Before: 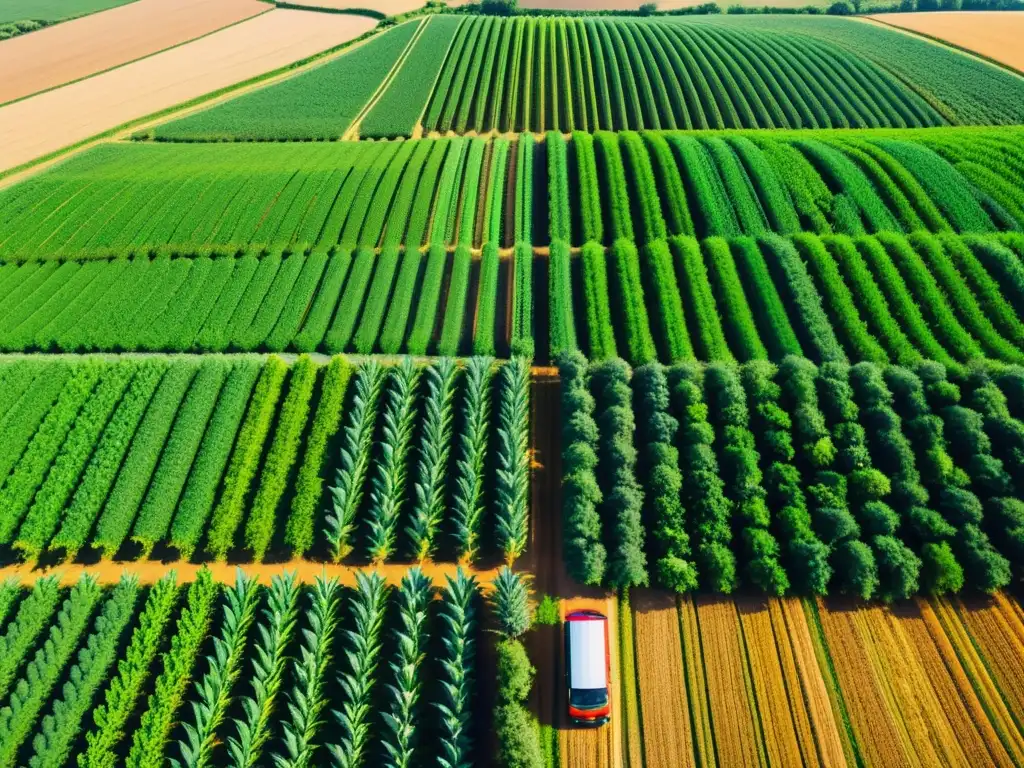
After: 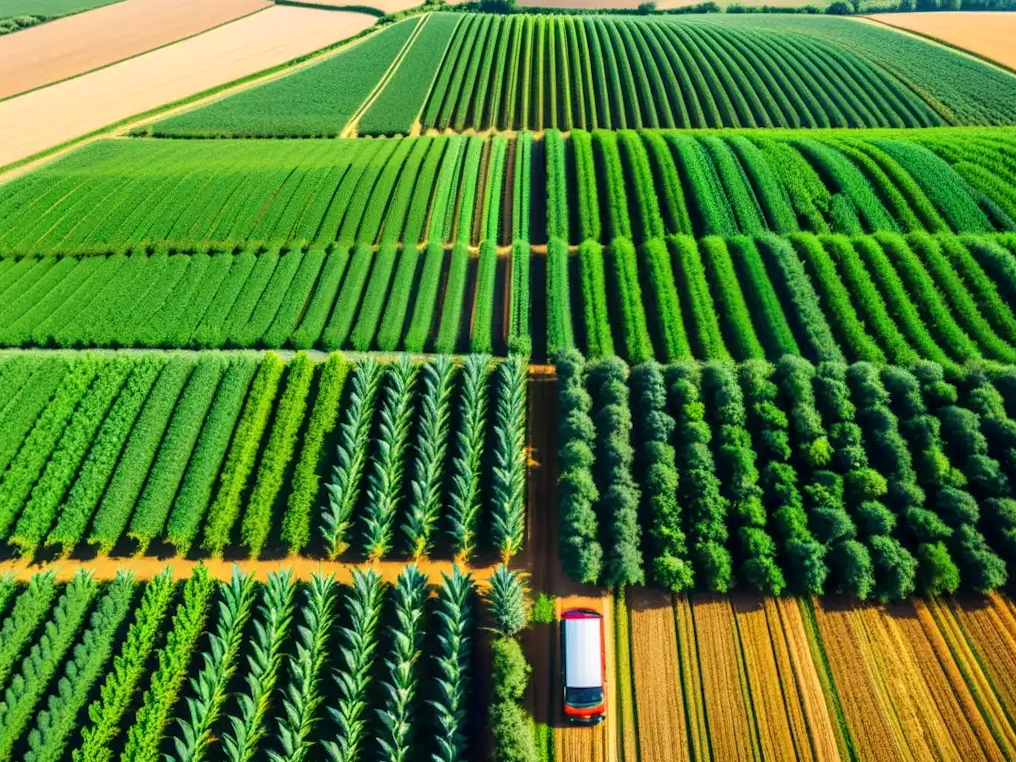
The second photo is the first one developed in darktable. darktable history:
exposure: exposure 0.127 EV, compensate exposure bias true, compensate highlight preservation false
crop and rotate: angle -0.301°
local contrast: on, module defaults
